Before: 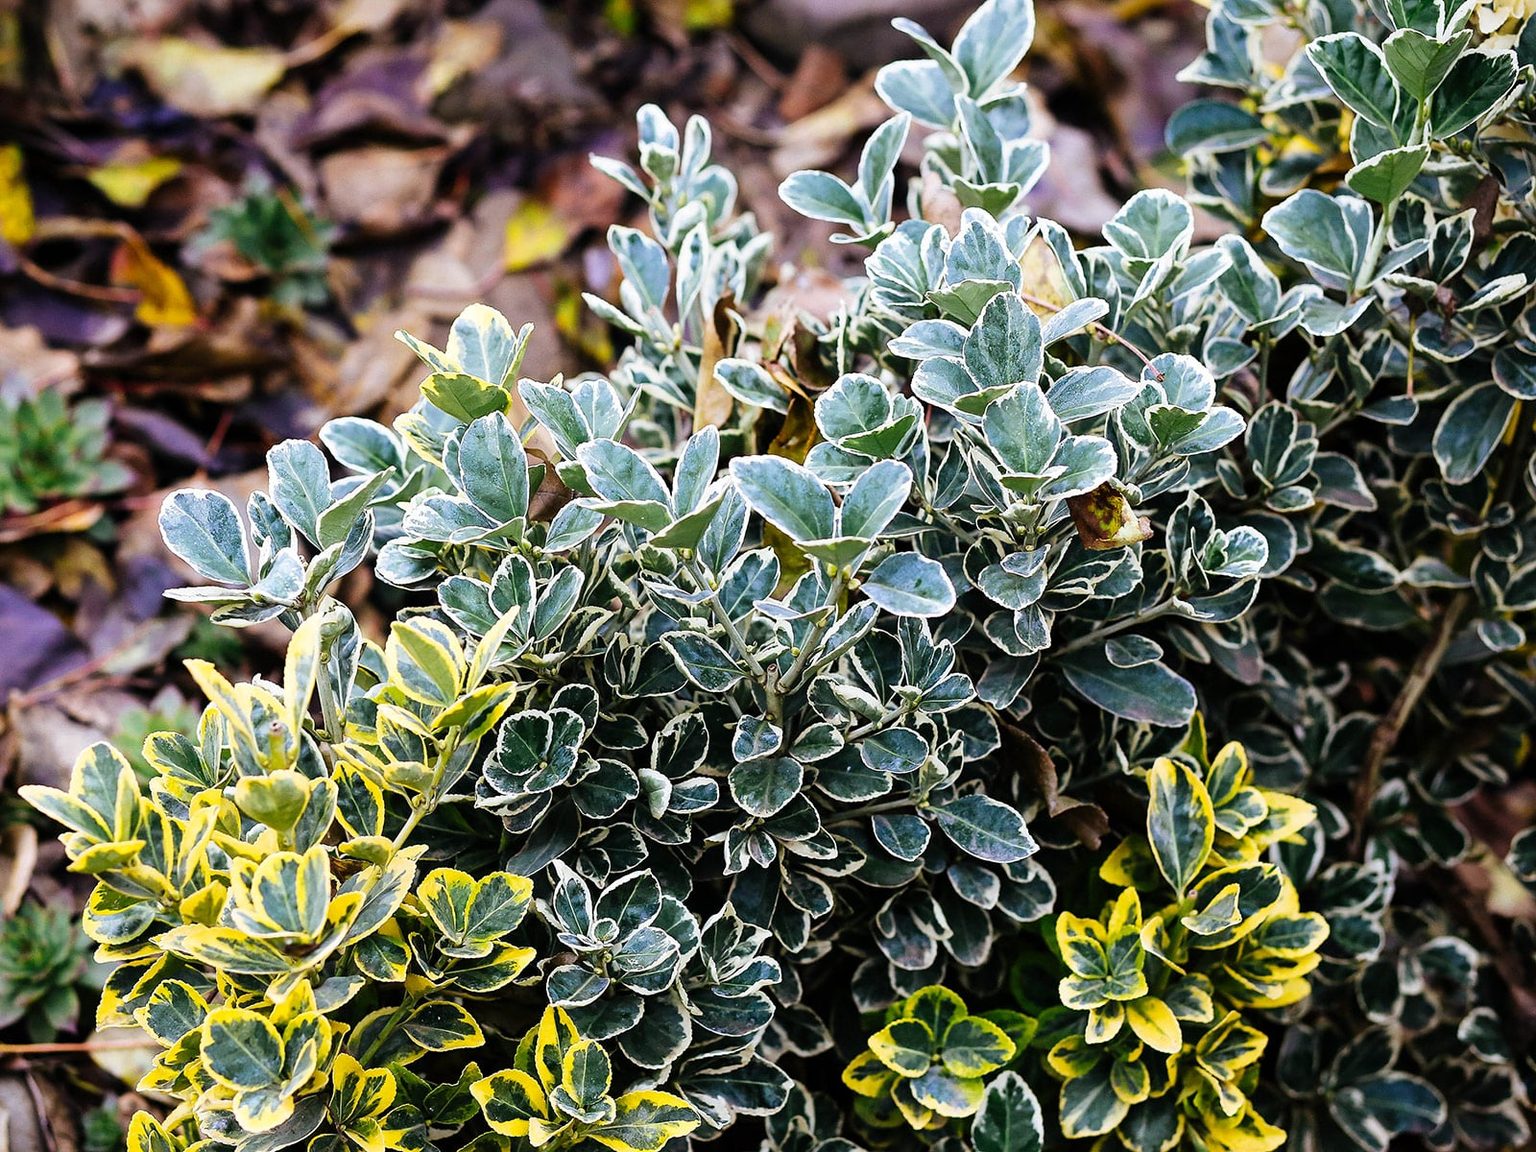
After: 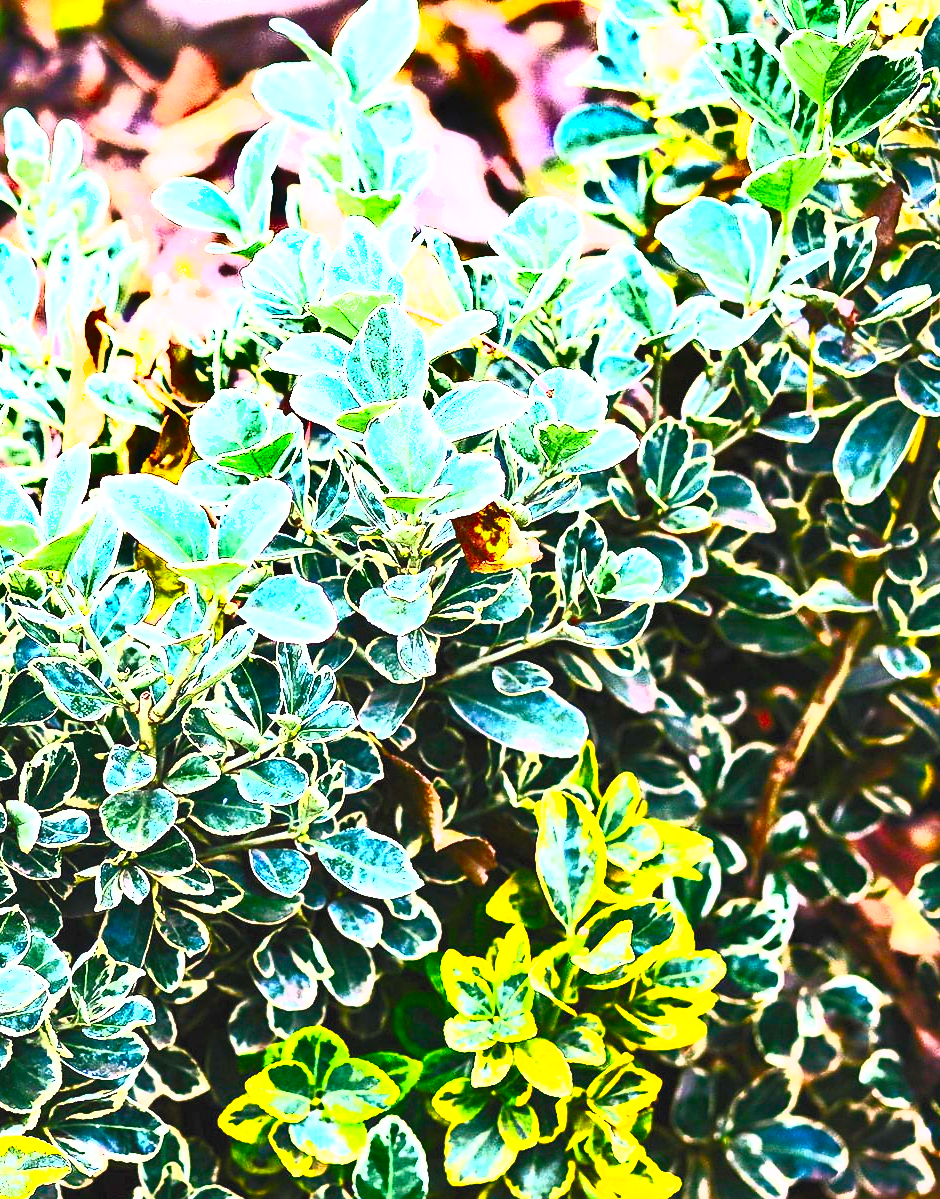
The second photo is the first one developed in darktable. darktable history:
tone equalizer: edges refinement/feathering 500, mask exposure compensation -1.57 EV, preserve details no
contrast brightness saturation: contrast 0.998, brightness 0.994, saturation 0.989
shadows and highlights: soften with gaussian
color balance rgb: perceptual saturation grading › global saturation 20%, perceptual saturation grading › highlights -49.321%, perceptual saturation grading › shadows 24.937%, perceptual brilliance grading › highlights 11.785%
crop: left 41.217%
exposure: black level correction 0, exposure 1.1 EV, compensate highlight preservation false
